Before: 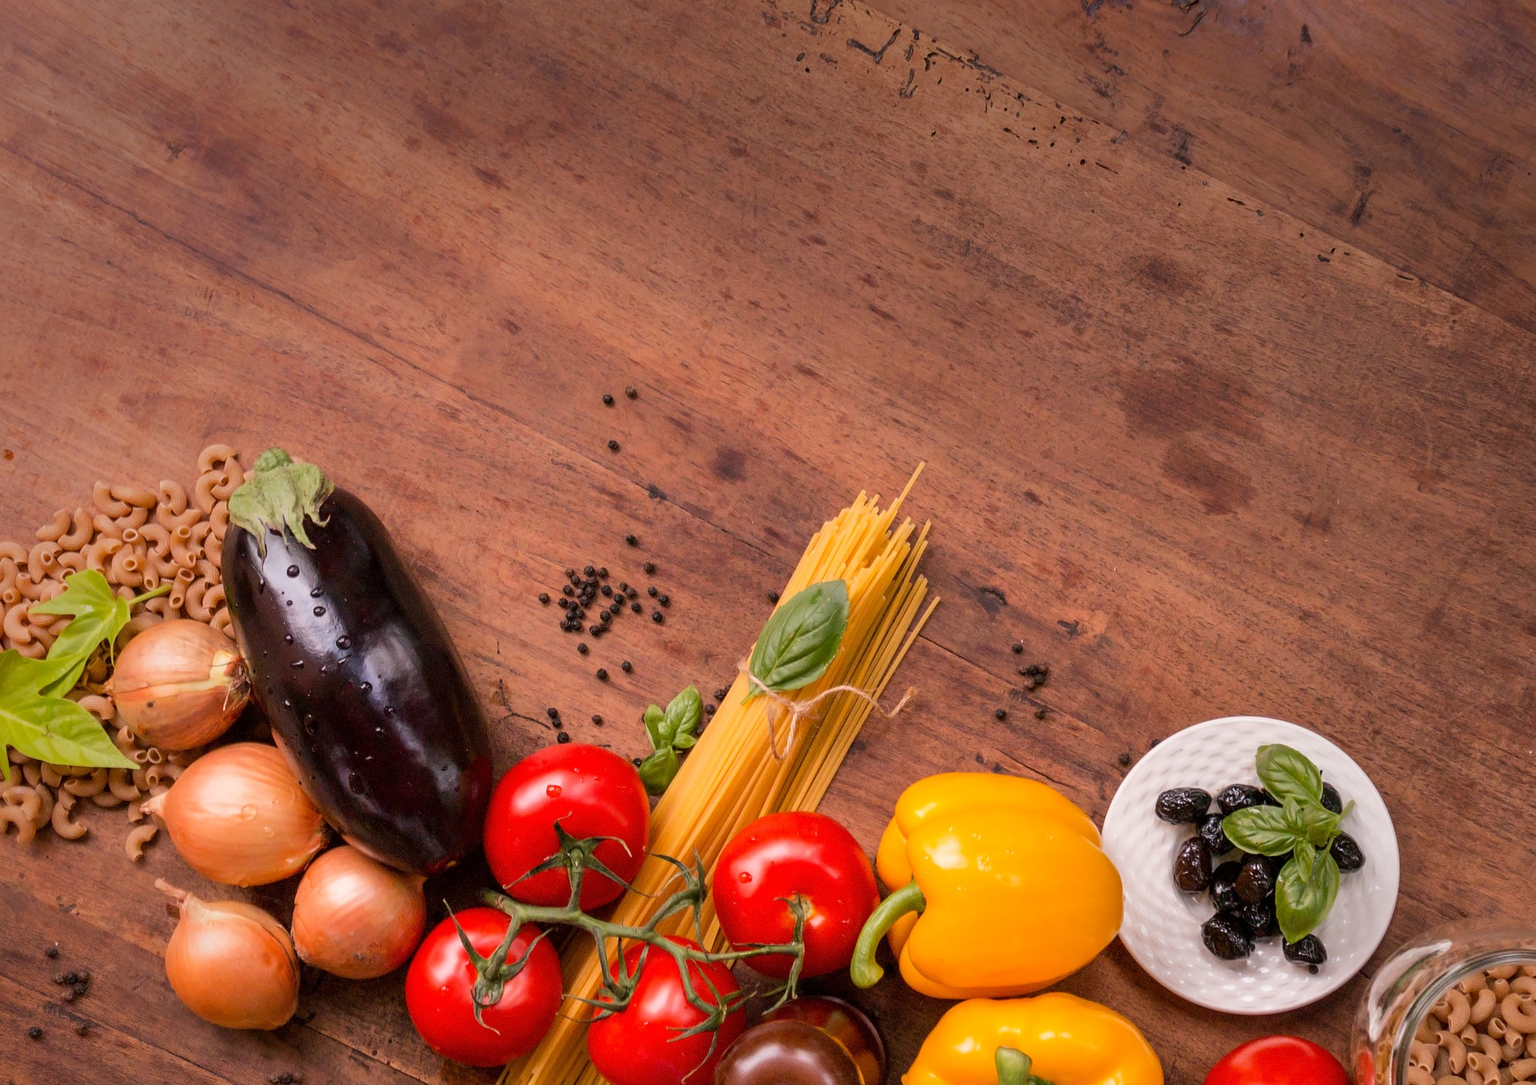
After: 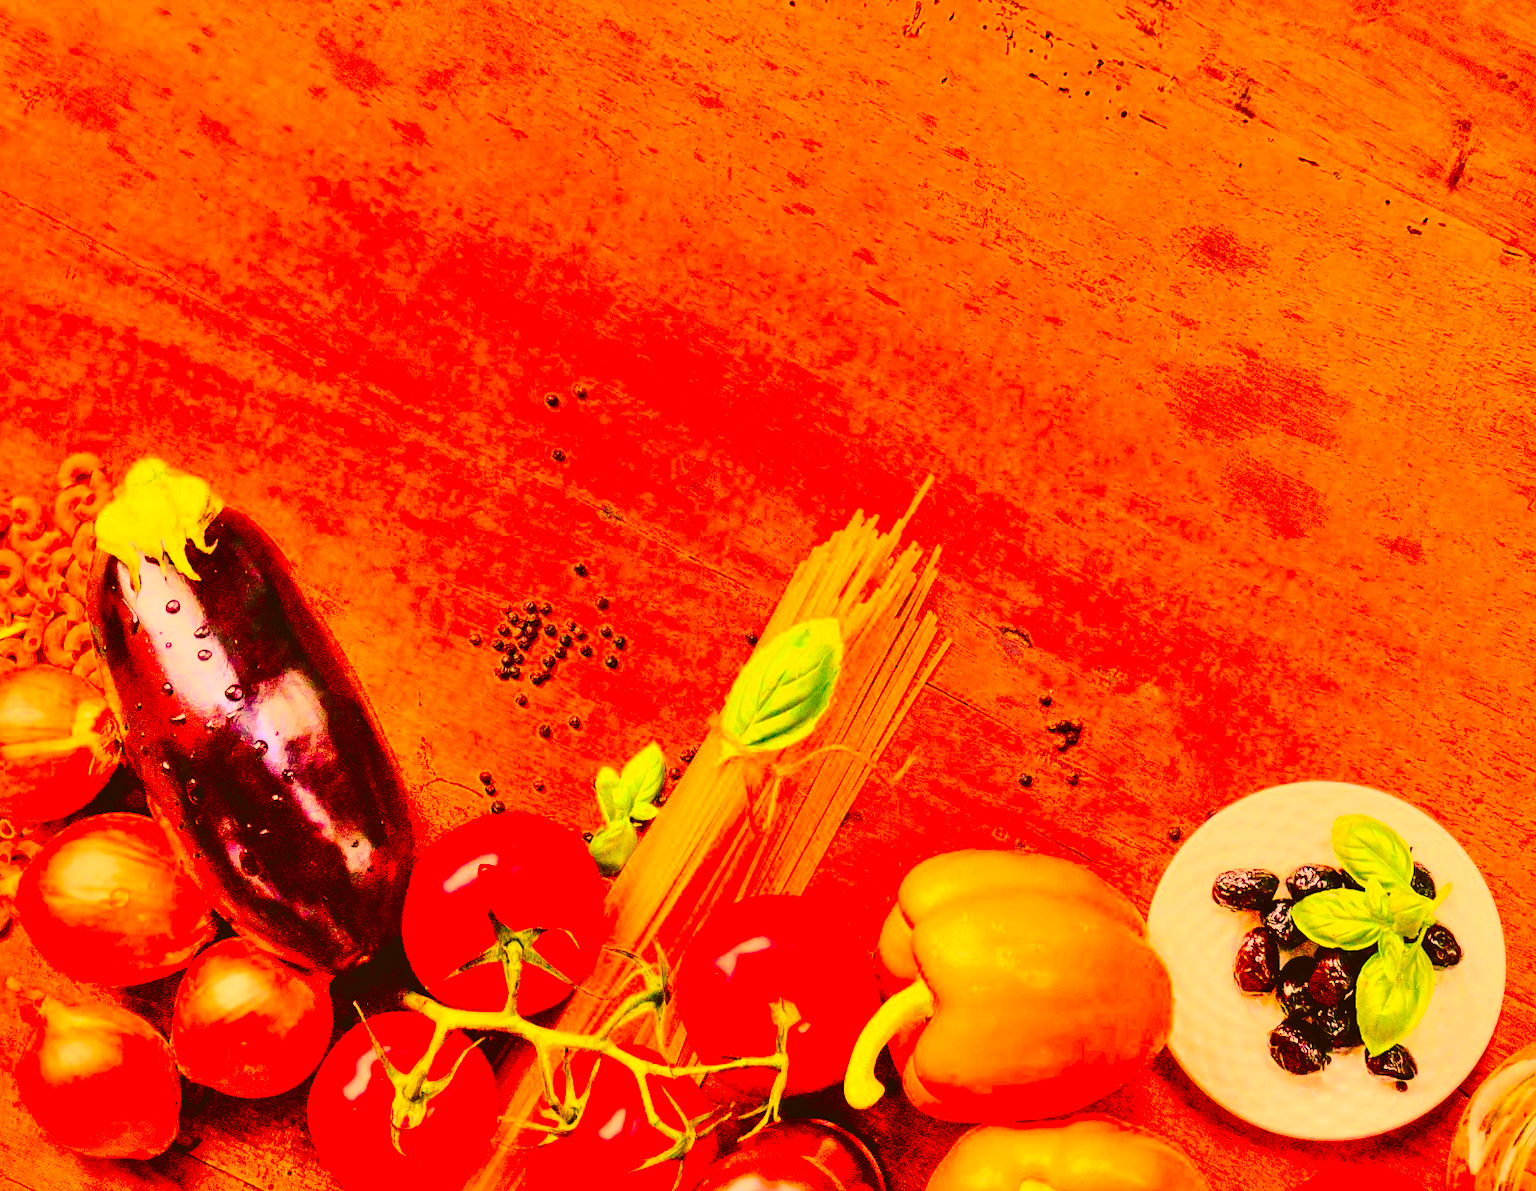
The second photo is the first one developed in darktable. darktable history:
shadows and highlights: shadows 11.66, white point adjustment 1.18, soften with gaussian
color balance rgb: perceptual saturation grading › global saturation 30.279%, global vibrance 20%
base curve: curves: ch0 [(0, 0) (0.026, 0.03) (0.109, 0.232) (0.351, 0.748) (0.669, 0.968) (1, 1)]
crop: left 9.779%, top 6.219%, right 7.199%, bottom 2.587%
contrast brightness saturation: contrast -0.102, brightness 0.047, saturation 0.081
color correction: highlights a* 10.65, highlights b* 30.27, shadows a* 2.59, shadows b* 17.82, saturation 1.76
exposure: black level correction 0.001, exposure 1.119 EV, compensate highlight preservation false
tone curve: curves: ch0 [(0, 0) (0.003, 0.054) (0.011, 0.057) (0.025, 0.056) (0.044, 0.062) (0.069, 0.071) (0.1, 0.088) (0.136, 0.111) (0.177, 0.146) (0.224, 0.19) (0.277, 0.261) (0.335, 0.363) (0.399, 0.458) (0.468, 0.562) (0.543, 0.653) (0.623, 0.725) (0.709, 0.801) (0.801, 0.853) (0.898, 0.915) (1, 1)], preserve colors none
